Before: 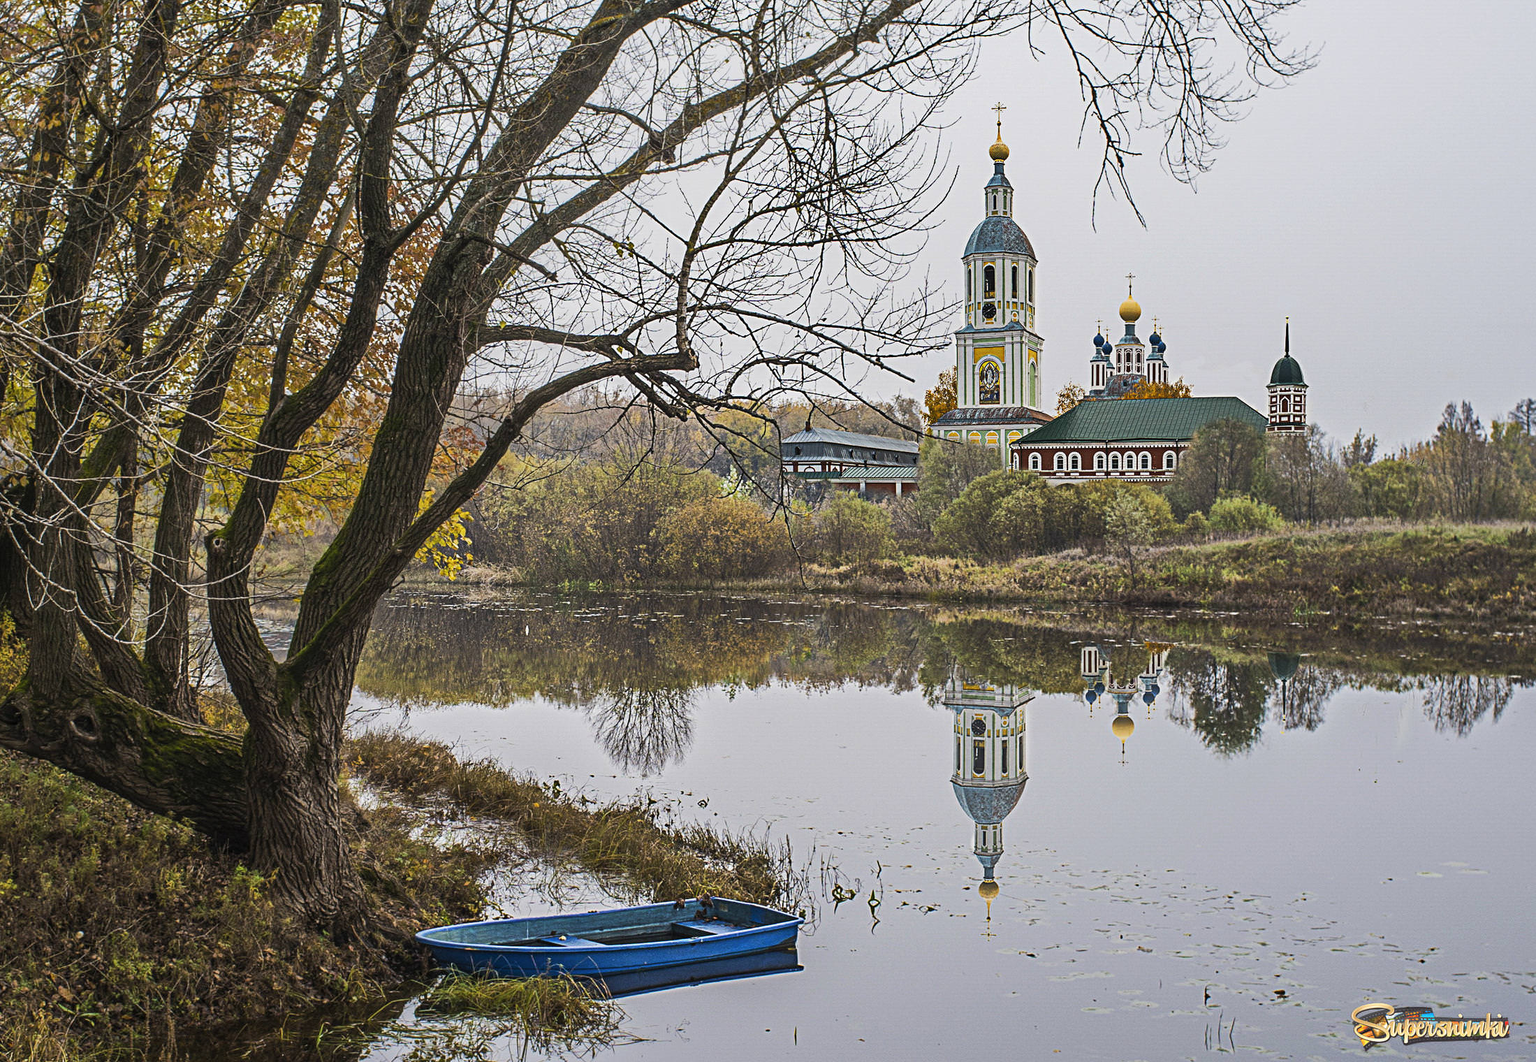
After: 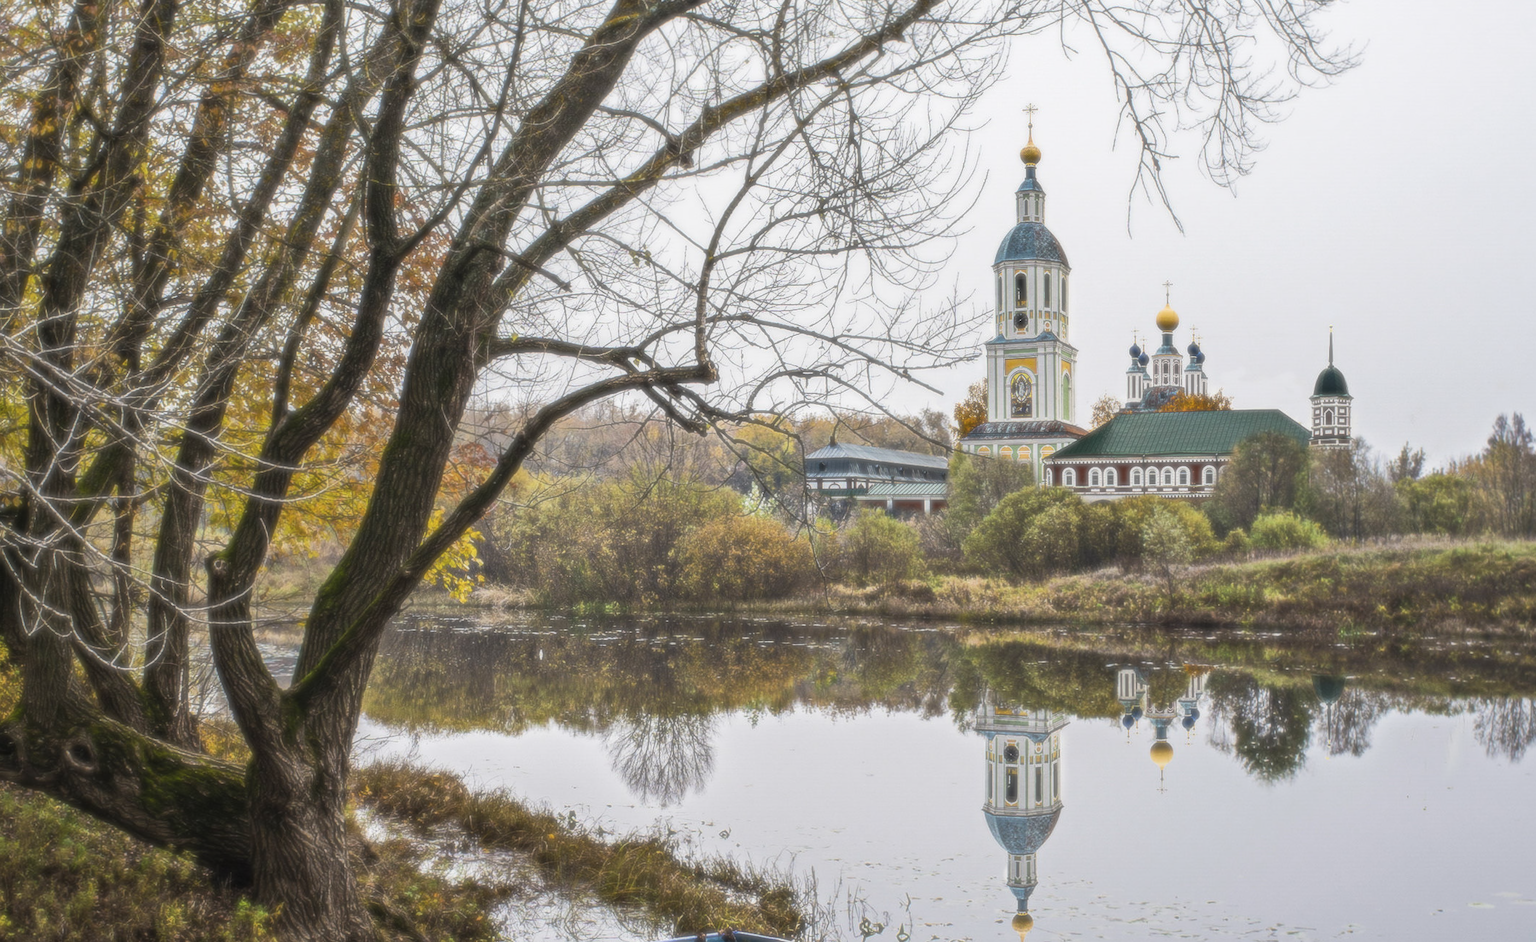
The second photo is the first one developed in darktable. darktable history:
crop and rotate: angle 0.2°, left 0.275%, right 3.127%, bottom 14.18%
soften: size 8.67%, mix 49%
exposure: exposure 0.131 EV, compensate highlight preservation false
